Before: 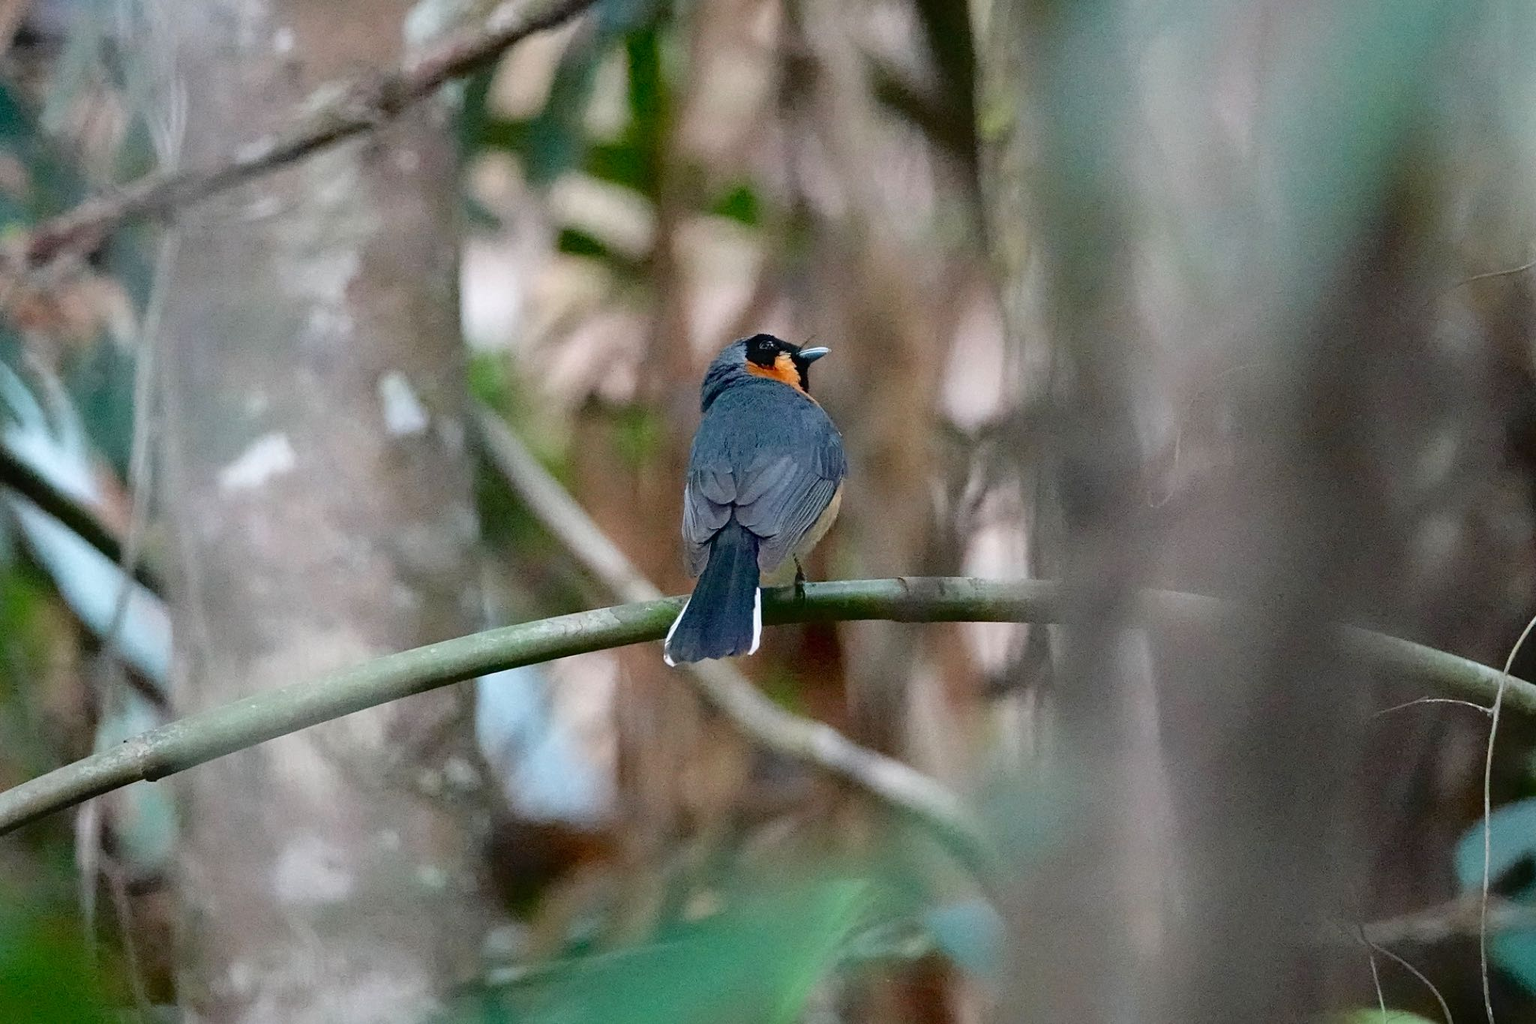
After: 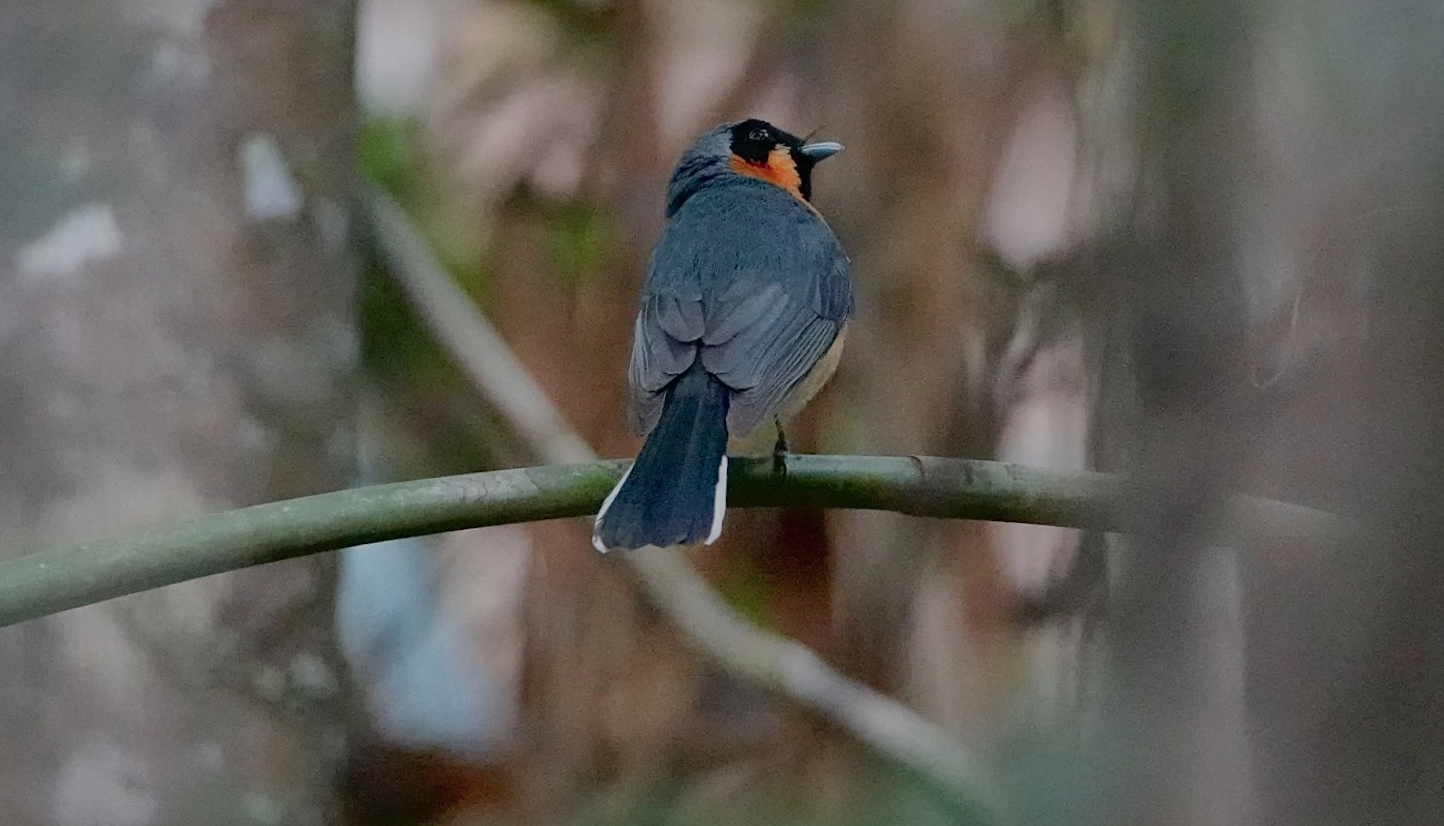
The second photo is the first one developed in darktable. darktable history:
crop and rotate: angle -4.11°, left 9.818%, top 21.148%, right 12.238%, bottom 11.91%
exposure: exposure -0.947 EV, compensate exposure bias true, compensate highlight preservation false
color zones: curves: ch1 [(0.239, 0.552) (0.75, 0.5)]; ch2 [(0.25, 0.462) (0.749, 0.457)]
contrast brightness saturation: saturation -0.052
shadows and highlights: on, module defaults
